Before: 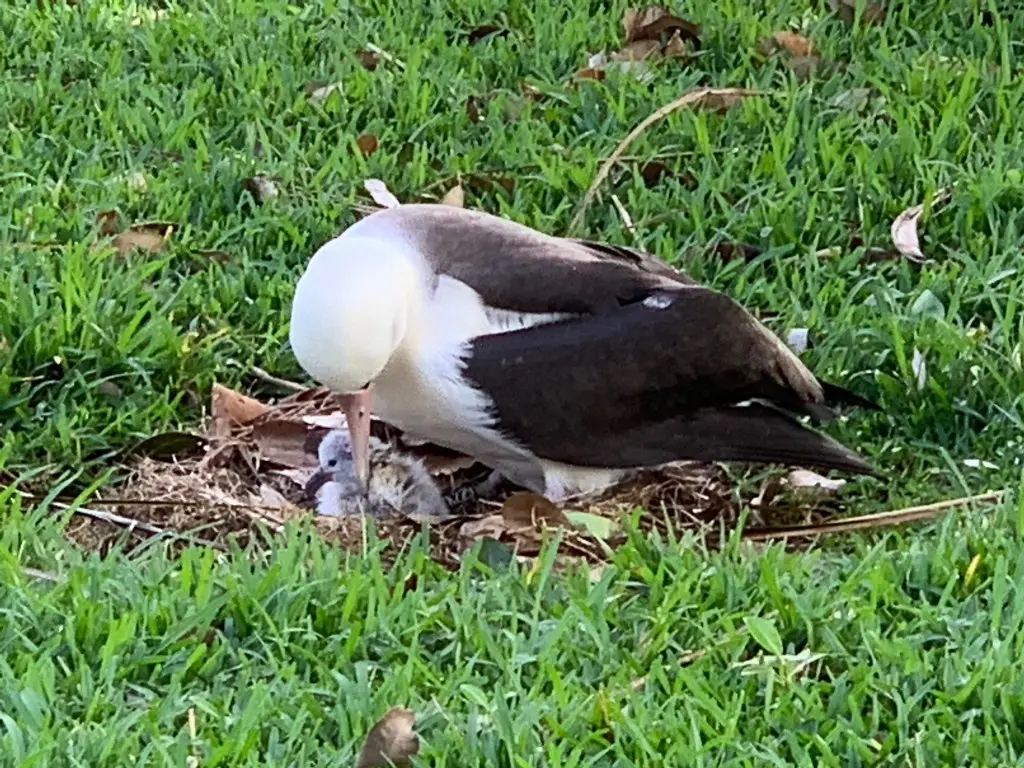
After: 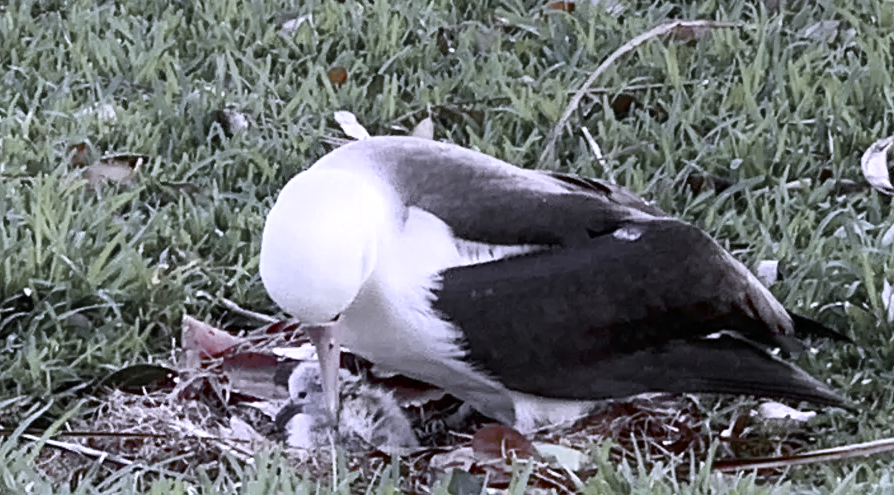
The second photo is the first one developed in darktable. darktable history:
crop: left 3.015%, top 8.969%, right 9.647%, bottom 26.457%
color zones: curves: ch1 [(0, 0.638) (0.193, 0.442) (0.286, 0.15) (0.429, 0.14) (0.571, 0.142) (0.714, 0.154) (0.857, 0.175) (1, 0.638)]
white balance: red 0.98, blue 1.61
